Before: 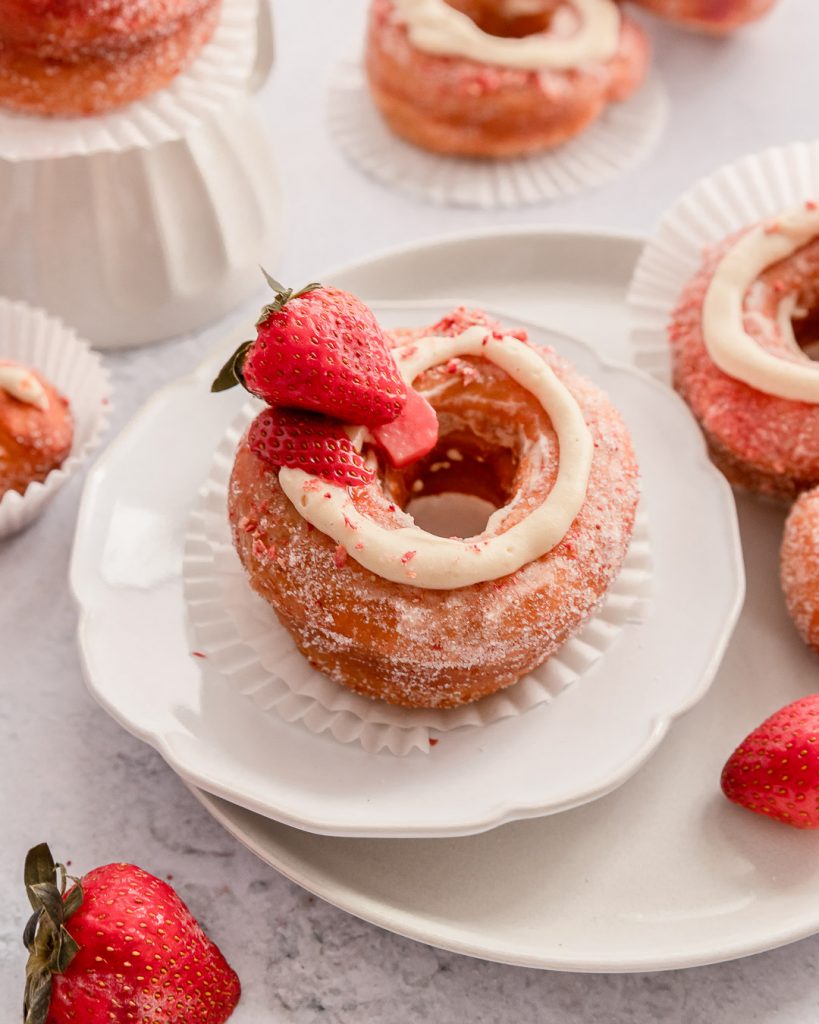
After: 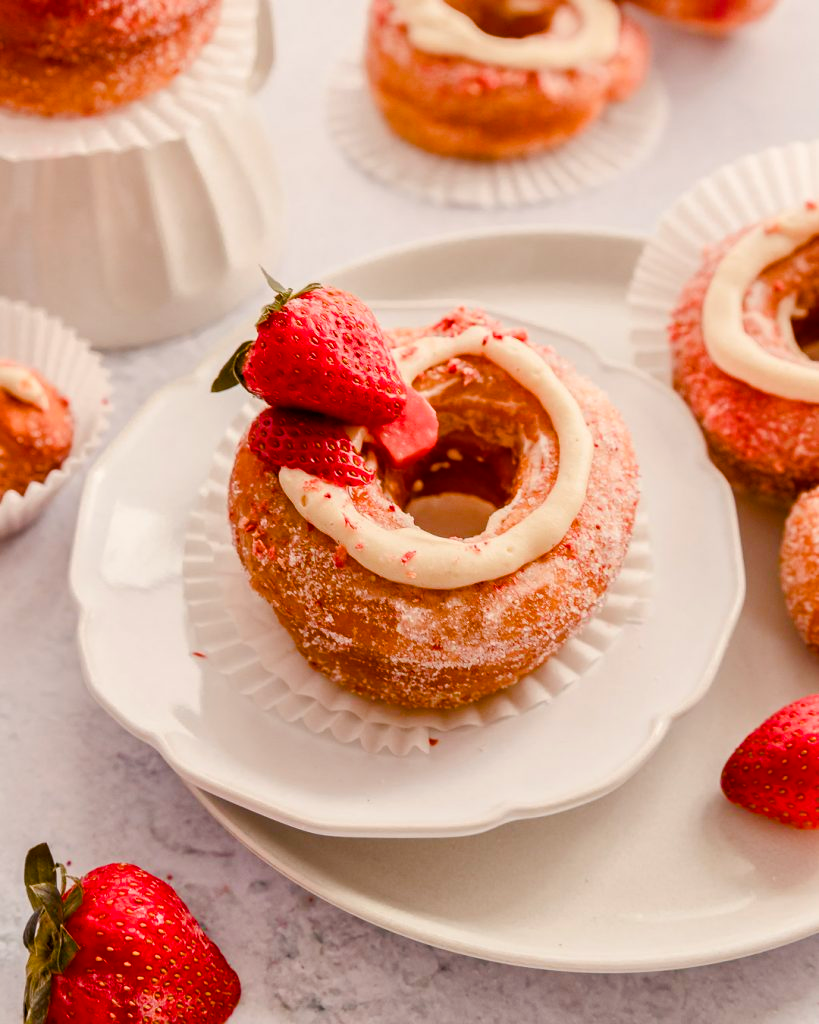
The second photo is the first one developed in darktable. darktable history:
color balance rgb: highlights gain › chroma 2.003%, highlights gain › hue 71.53°, perceptual saturation grading › global saturation 0.164%, perceptual saturation grading › highlights -17.977%, perceptual saturation grading › mid-tones 32.553%, perceptual saturation grading › shadows 50.403%, global vibrance 44.499%
